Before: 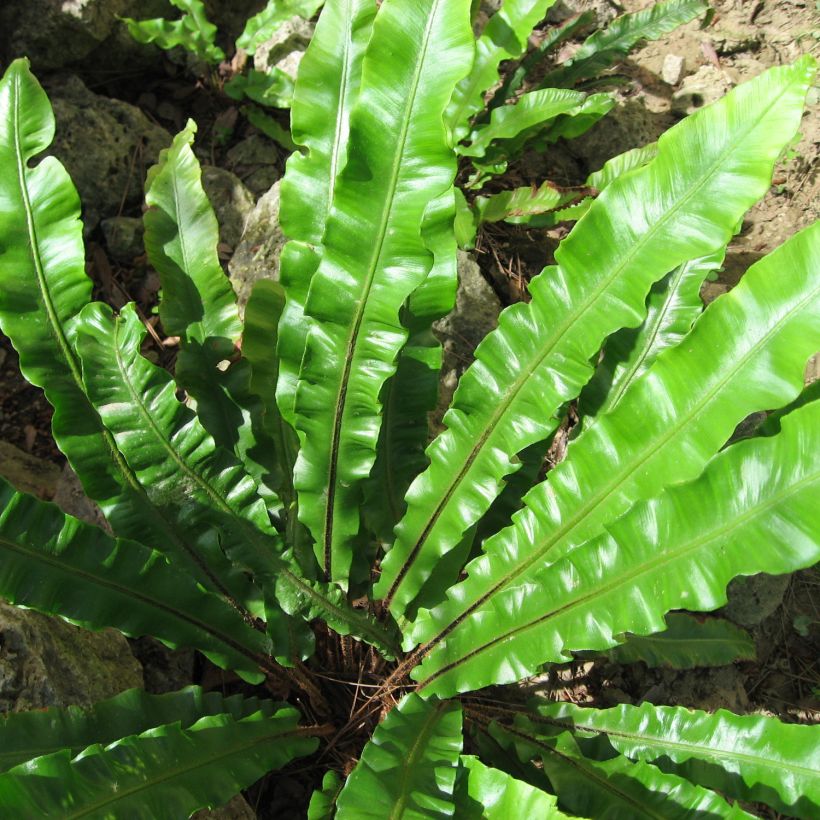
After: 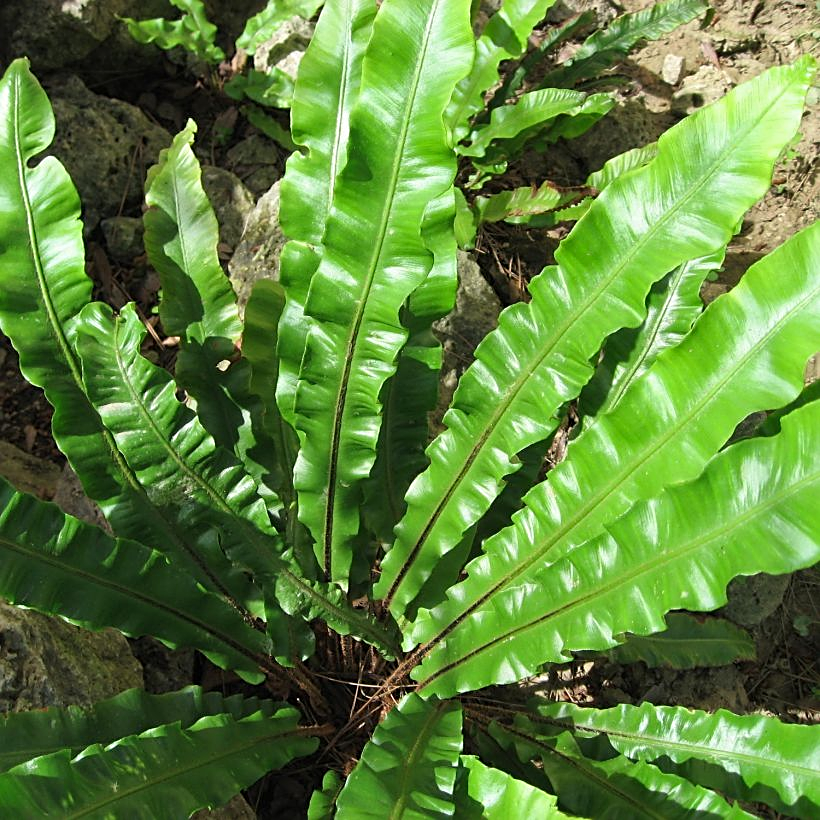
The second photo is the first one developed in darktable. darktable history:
shadows and highlights: radius 262.72, shadows color adjustment 97.67%, soften with gaussian
sharpen: on, module defaults
